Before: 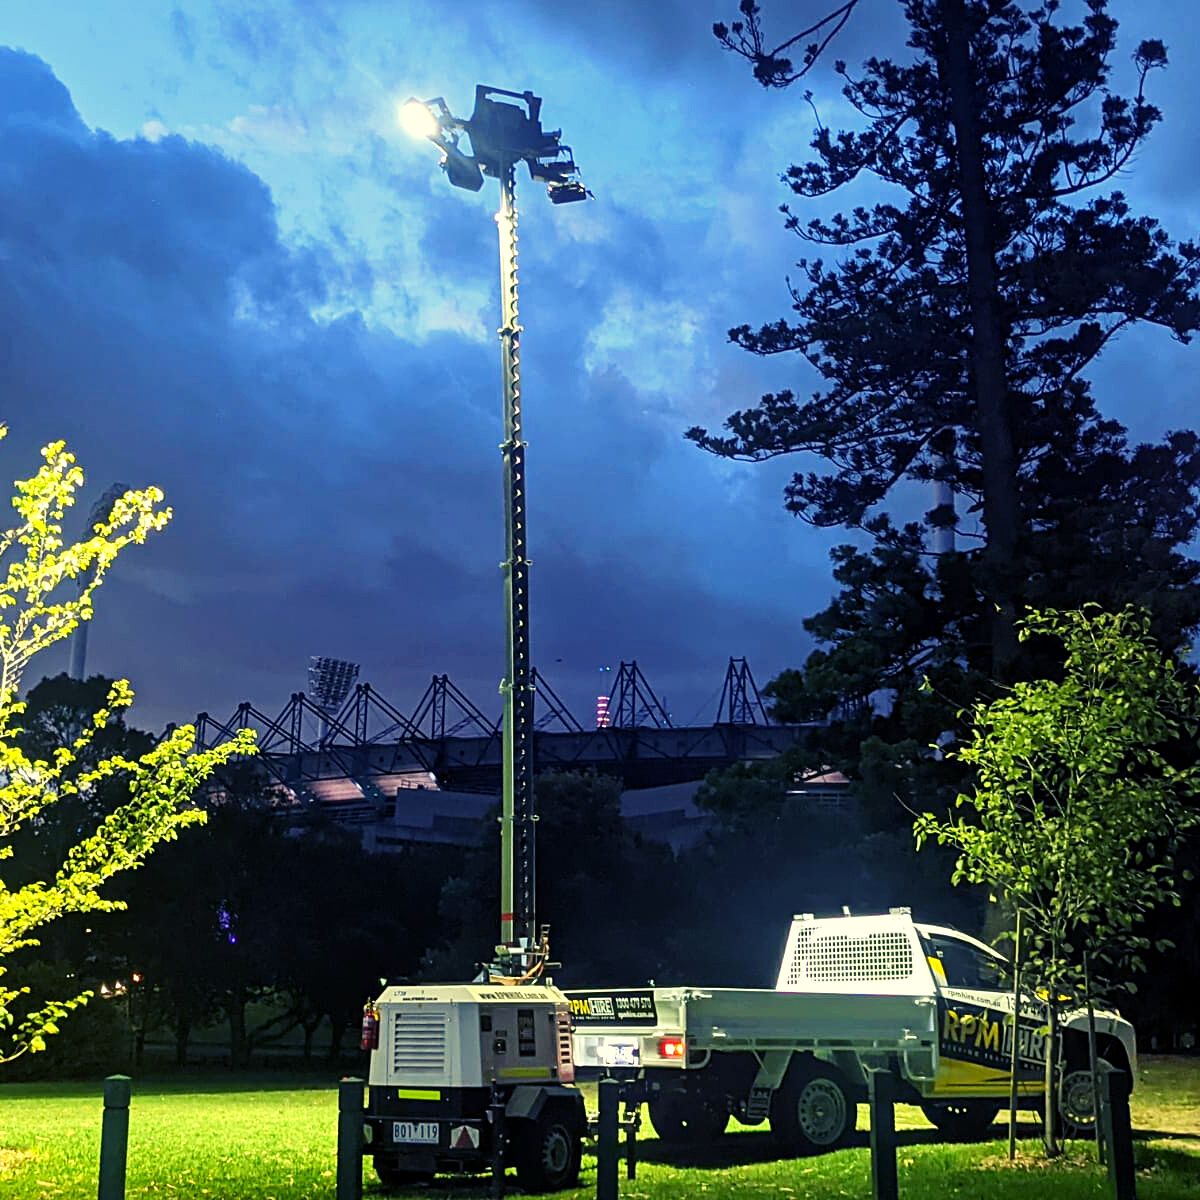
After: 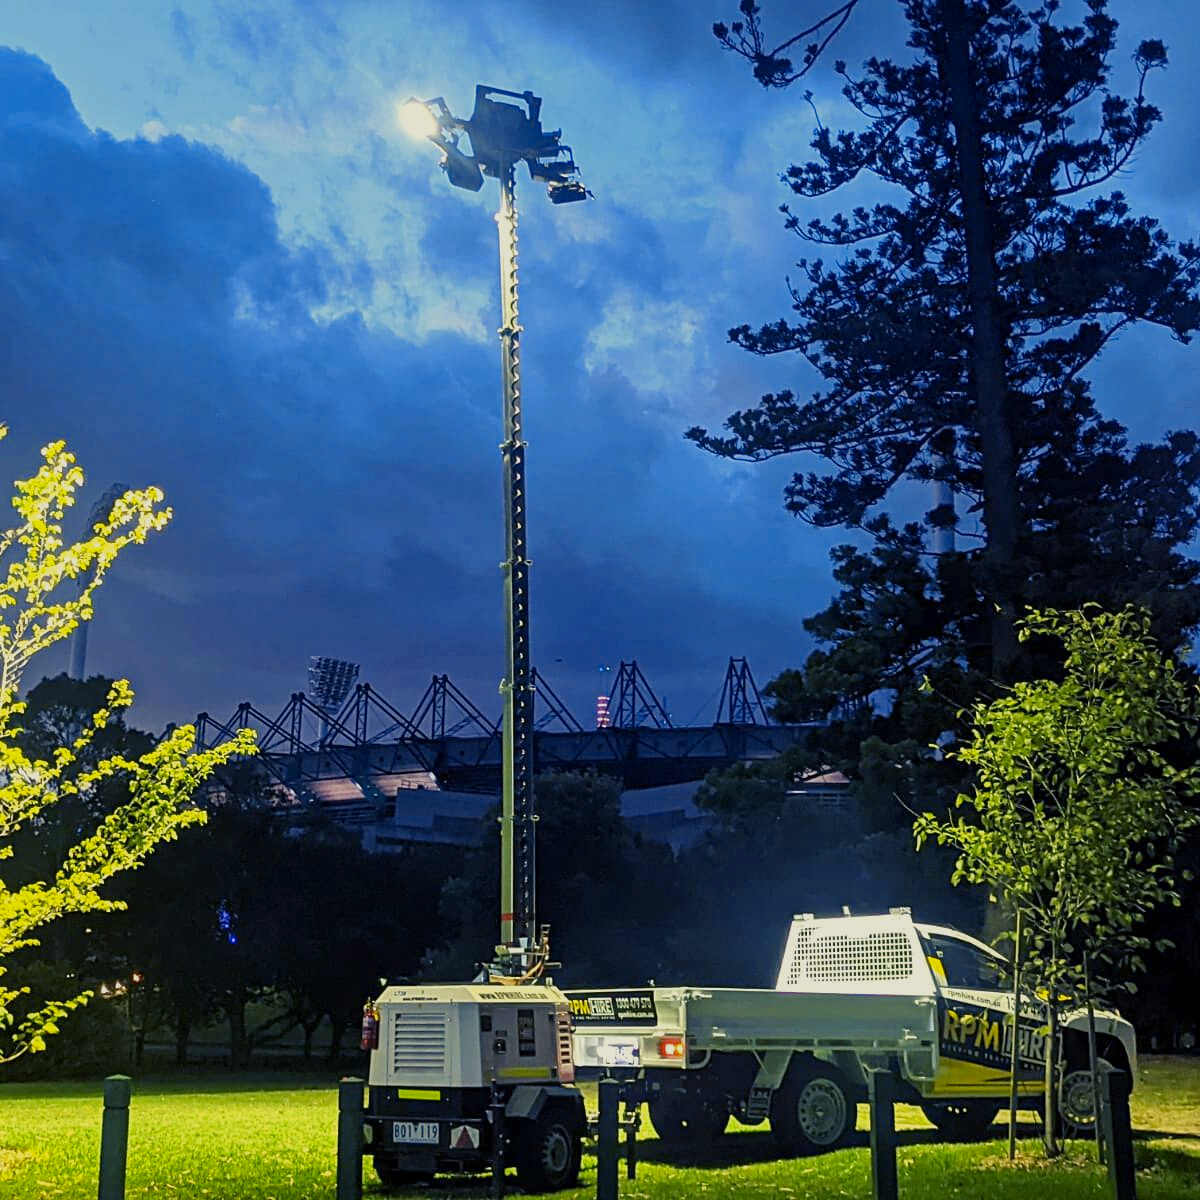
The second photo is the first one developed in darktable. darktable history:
tone equalizer: -8 EV 0.25 EV, -7 EV 0.417 EV, -6 EV 0.417 EV, -5 EV 0.25 EV, -3 EV -0.25 EV, -2 EV -0.417 EV, -1 EV -0.417 EV, +0 EV -0.25 EV, edges refinement/feathering 500, mask exposure compensation -1.57 EV, preserve details guided filter
color contrast: green-magenta contrast 0.8, blue-yellow contrast 1.1, unbound 0
